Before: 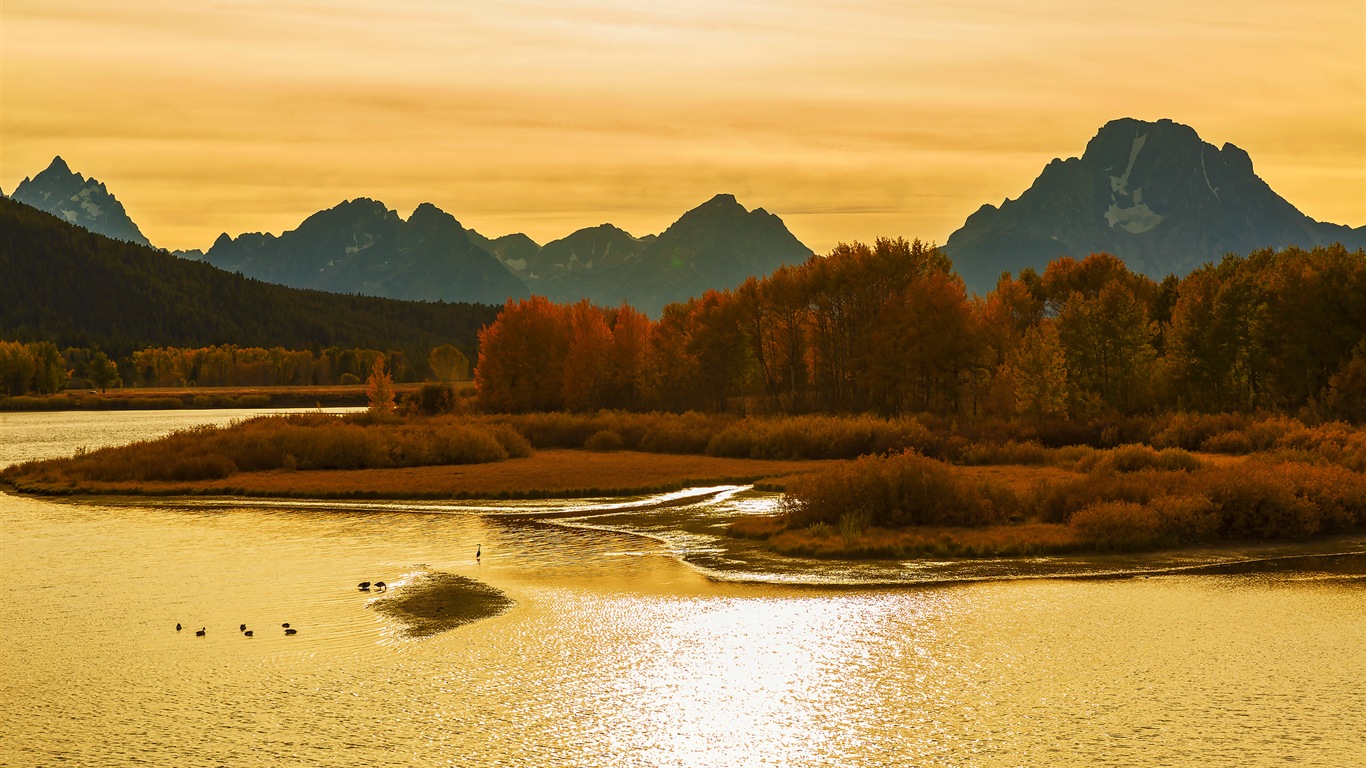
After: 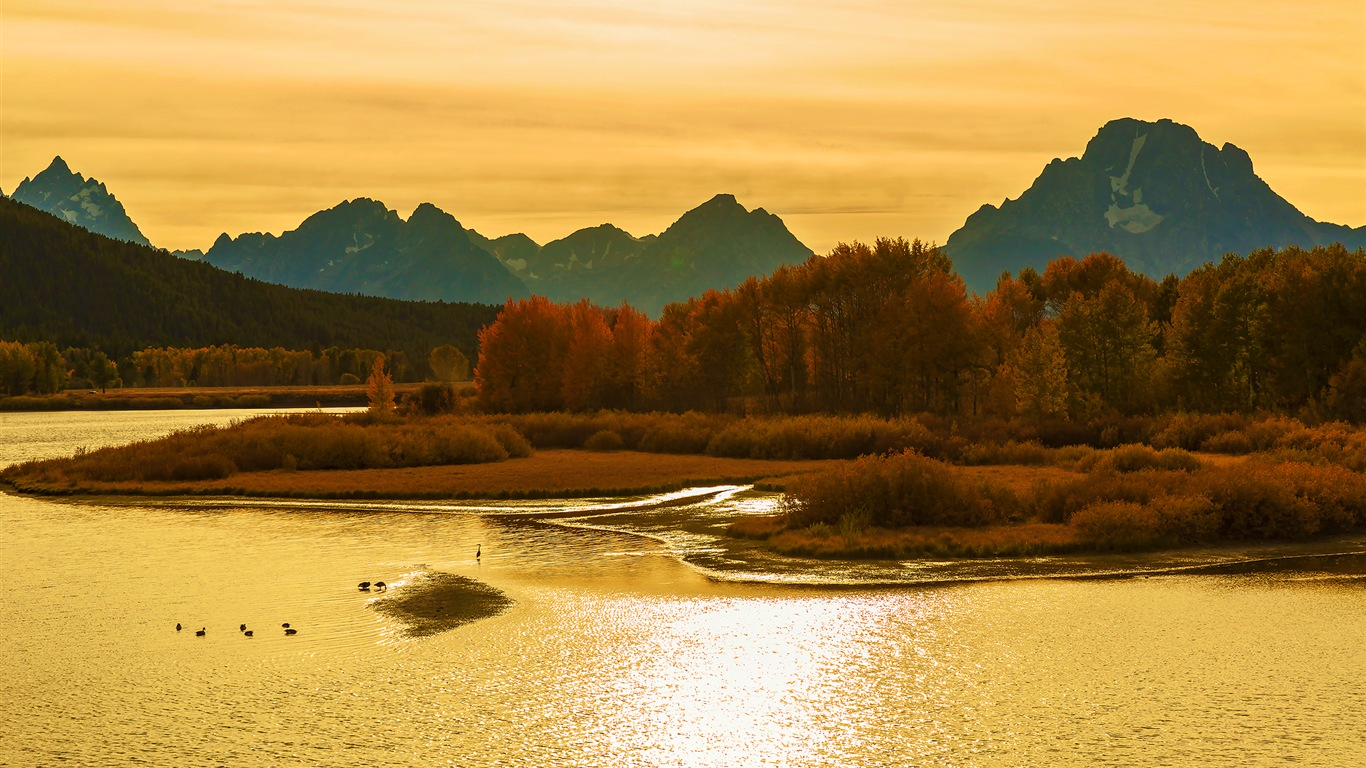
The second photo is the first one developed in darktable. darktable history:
velvia: strength 55.73%
